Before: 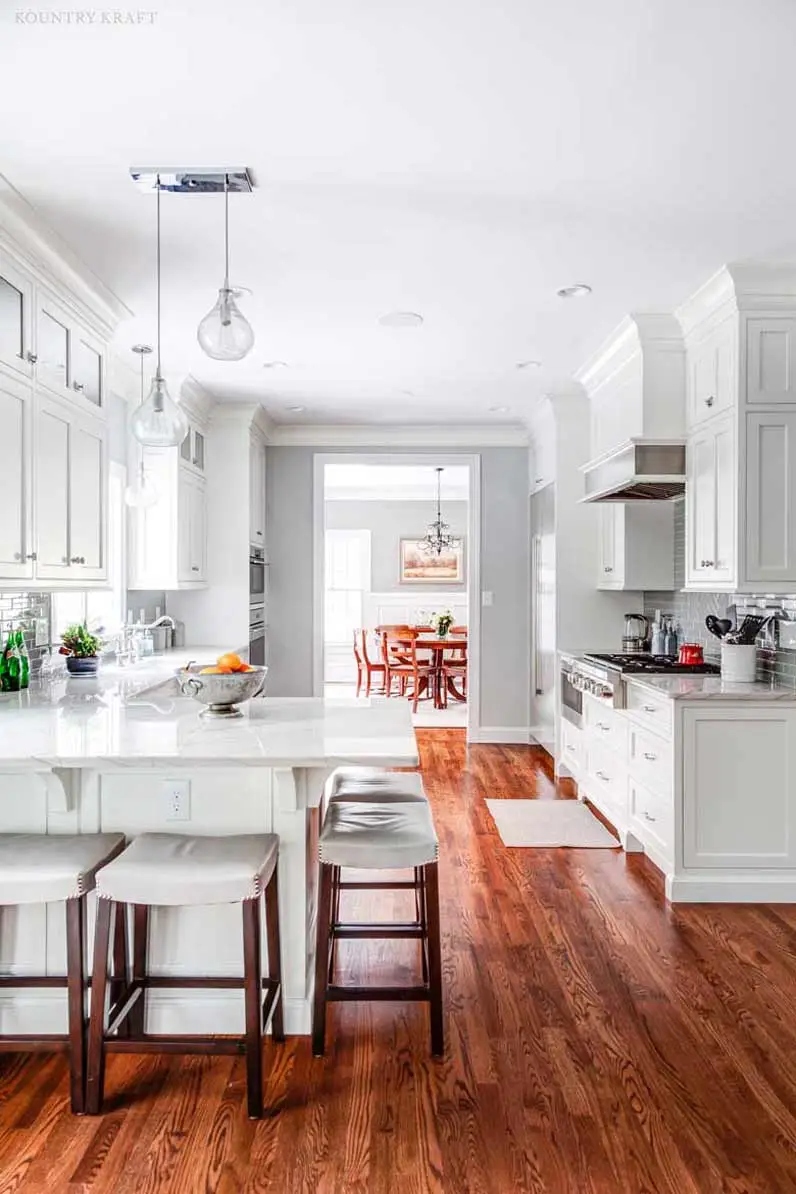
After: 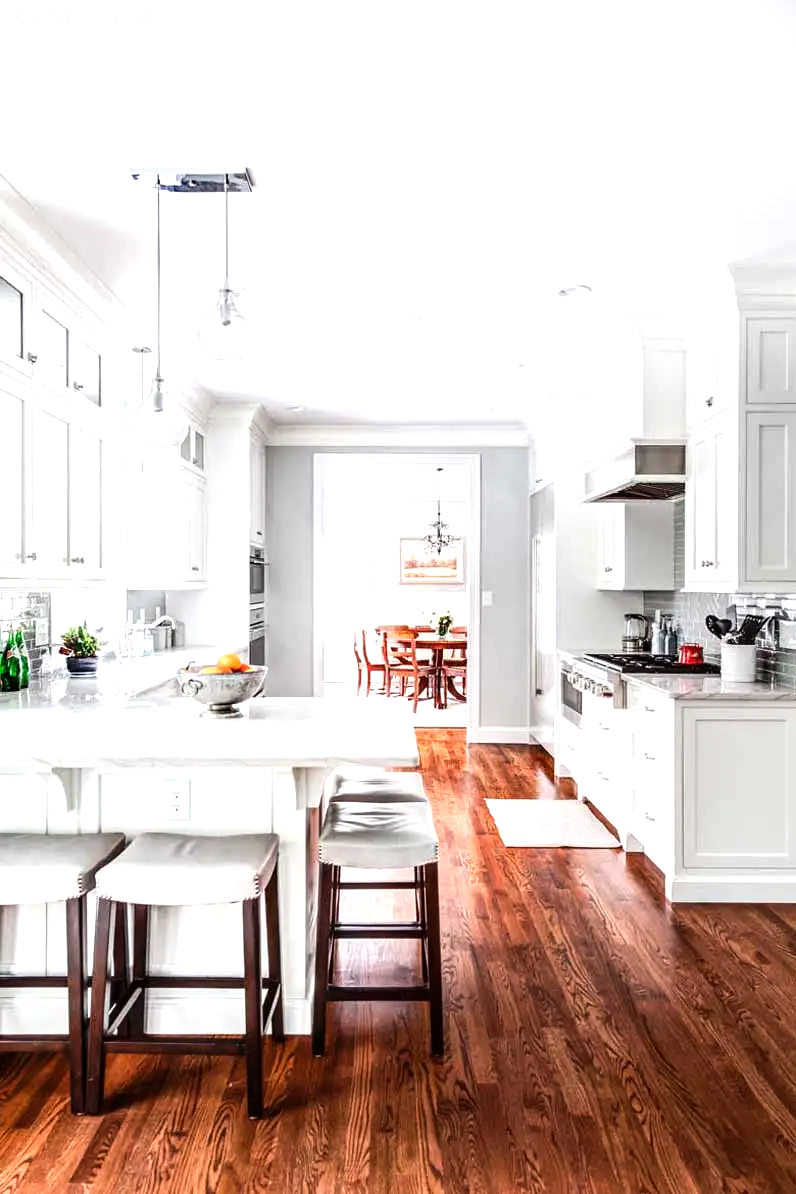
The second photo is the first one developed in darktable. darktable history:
tone equalizer: -8 EV -0.764 EV, -7 EV -0.684 EV, -6 EV -0.638 EV, -5 EV -0.417 EV, -3 EV 0.376 EV, -2 EV 0.6 EV, -1 EV 0.691 EV, +0 EV 0.747 EV, edges refinement/feathering 500, mask exposure compensation -1.57 EV, preserve details no
